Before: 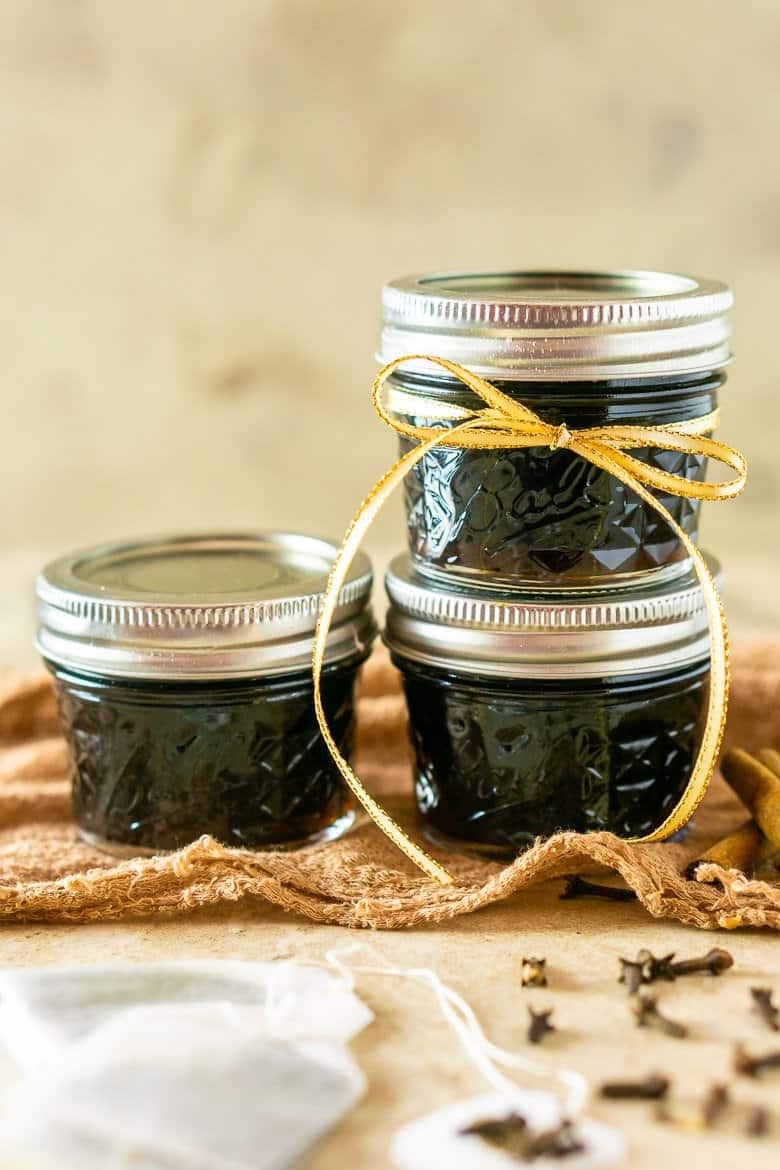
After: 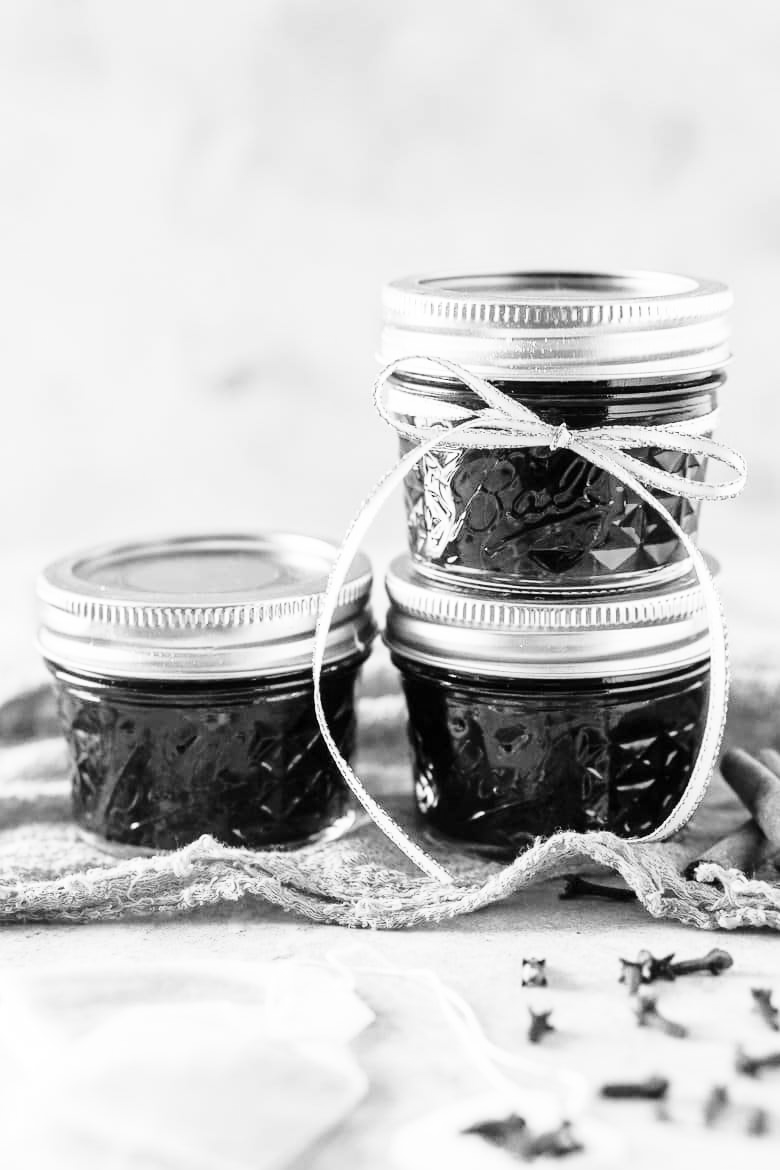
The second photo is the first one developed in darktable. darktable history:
base curve: curves: ch0 [(0, 0) (0.028, 0.03) (0.121, 0.232) (0.46, 0.748) (0.859, 0.968) (1, 1)], preserve colors none
monochrome: on, module defaults
color balance rgb: on, module defaults
color calibration: x 0.396, y 0.386, temperature 3669 K
